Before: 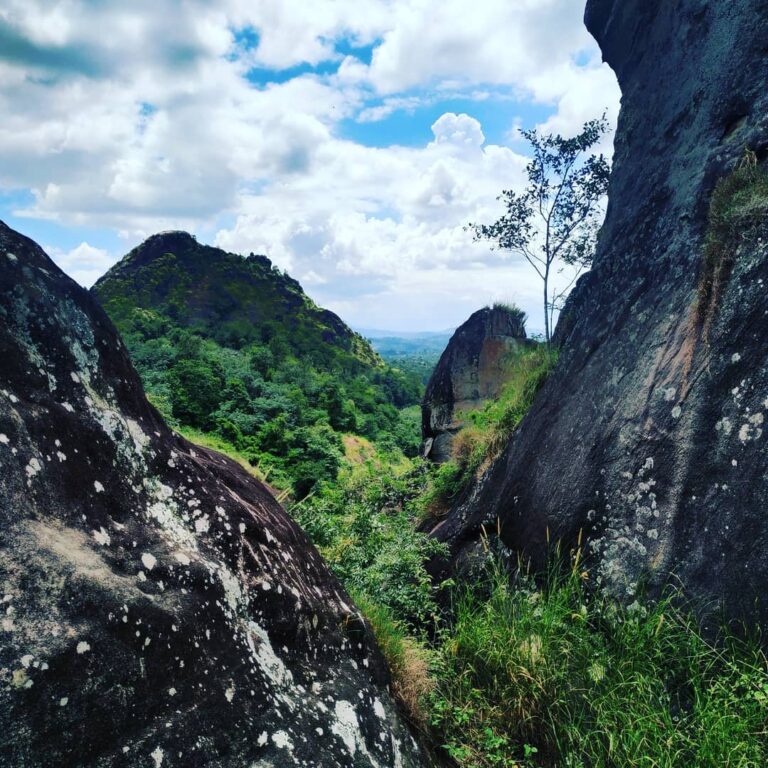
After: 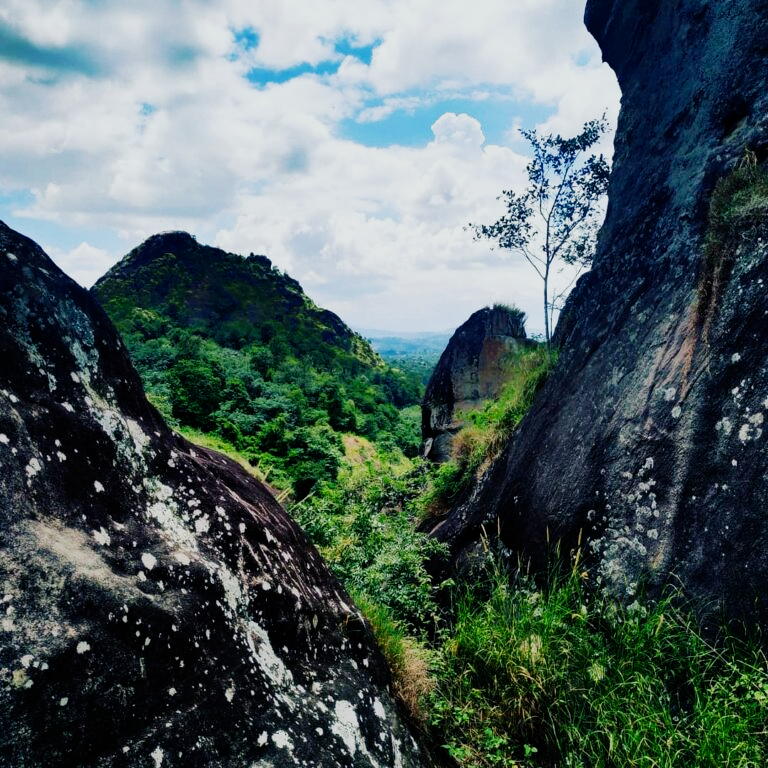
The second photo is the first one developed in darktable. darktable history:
filmic rgb: black relative exposure -16 EV, white relative exposure 5.31 EV, hardness 5.9, contrast 1.25, preserve chrominance no, color science v5 (2021)
